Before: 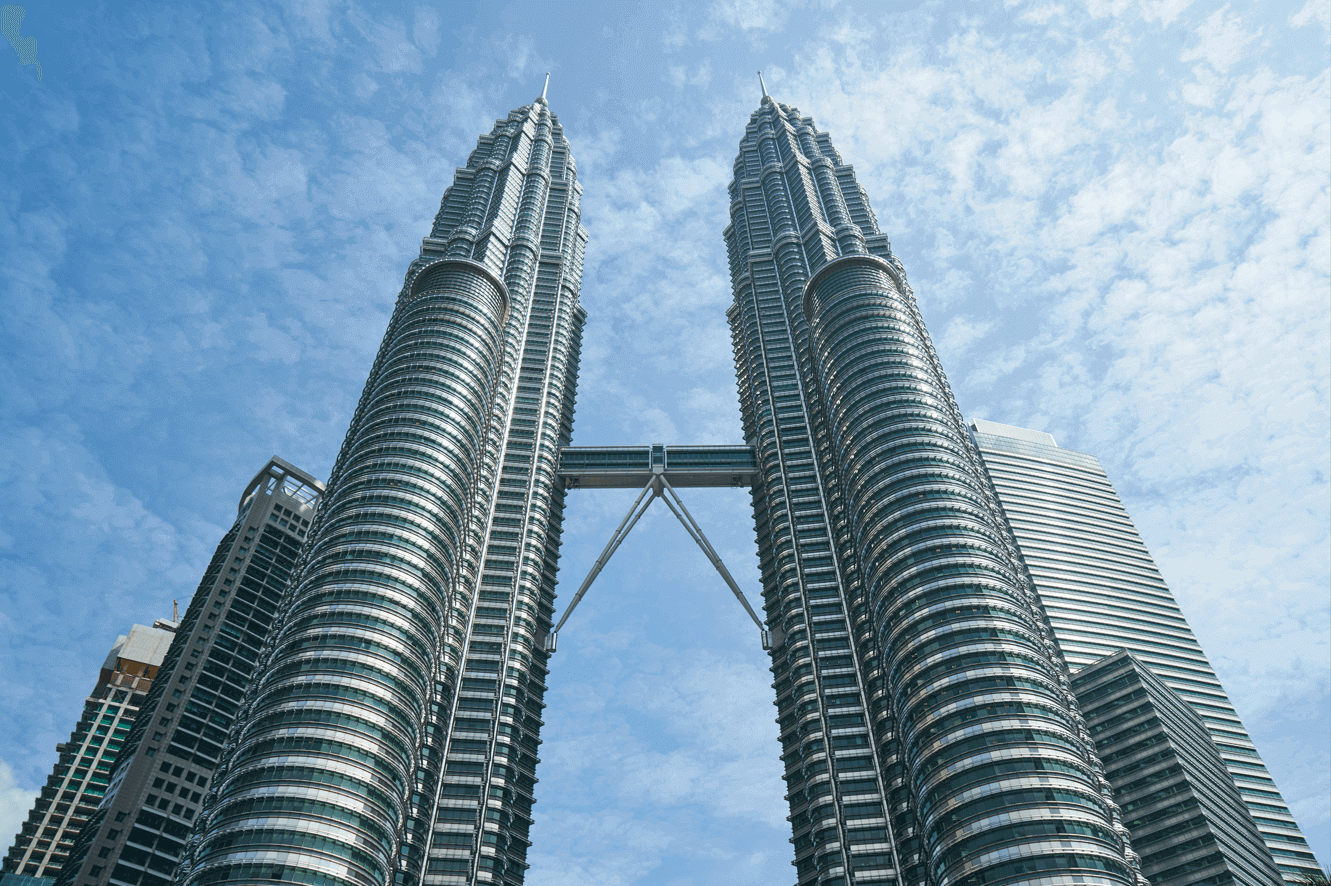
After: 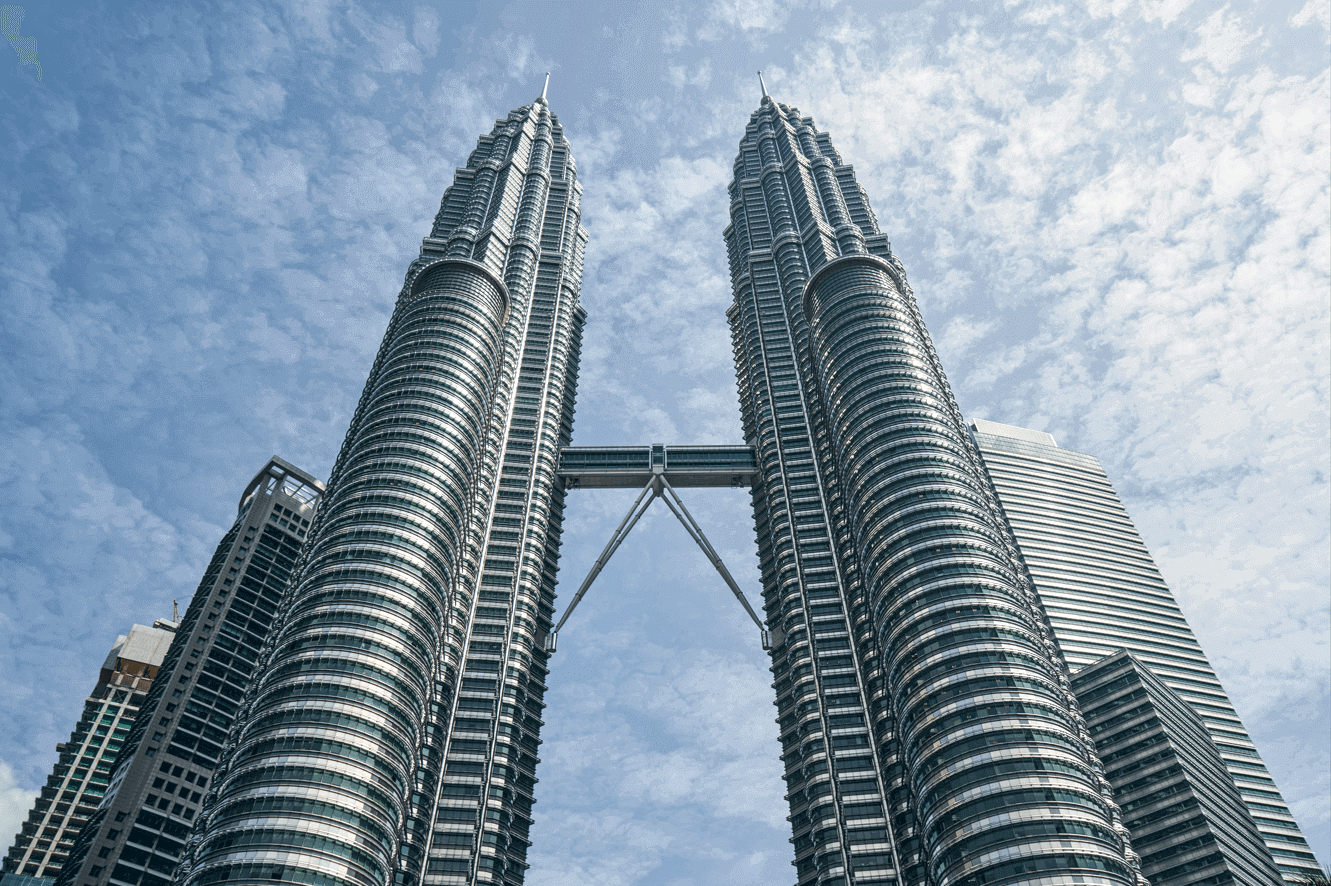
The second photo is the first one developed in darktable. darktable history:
color correction: highlights a* 2.77, highlights b* 5.02, shadows a* -1.69, shadows b* -4.88, saturation 0.782
contrast equalizer: octaves 7, y [[0.5, 0.501, 0.525, 0.597, 0.58, 0.514], [0.5 ×6], [0.5 ×6], [0 ×6], [0 ×6]], mix 0.296
local contrast: detail 130%
